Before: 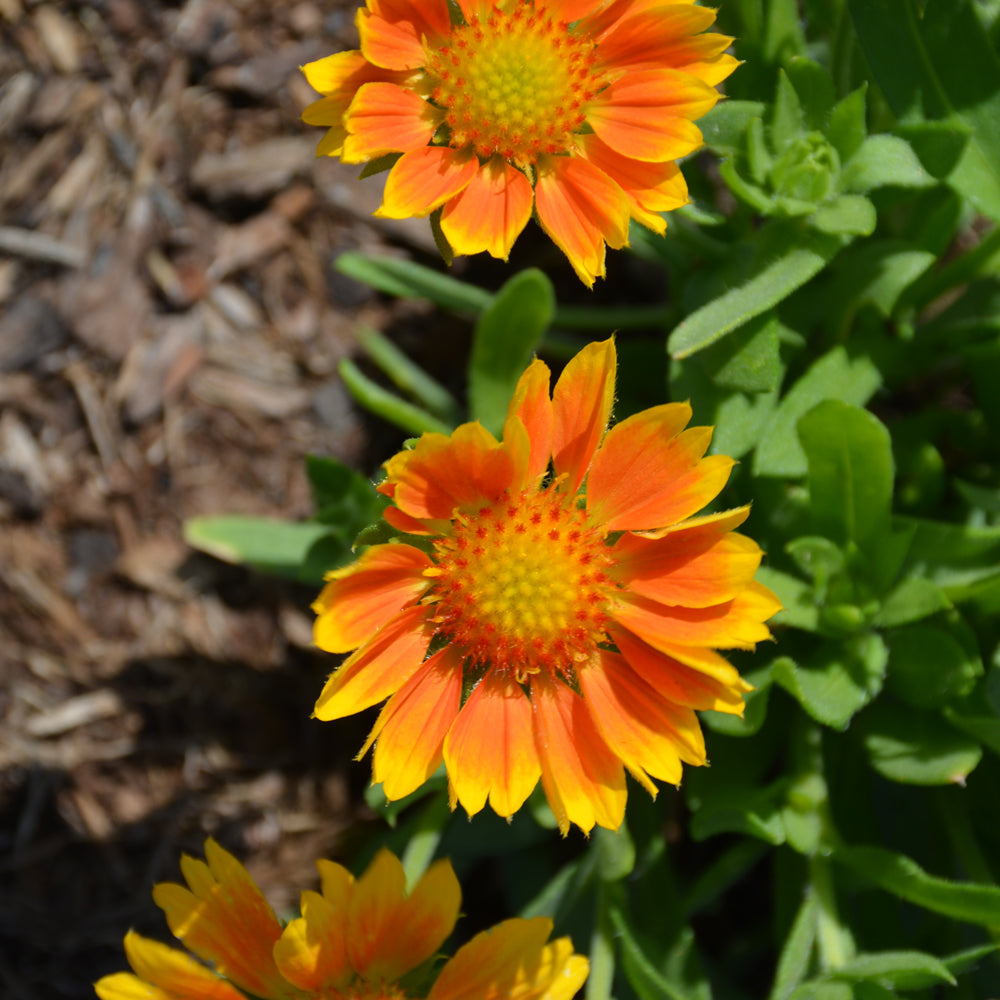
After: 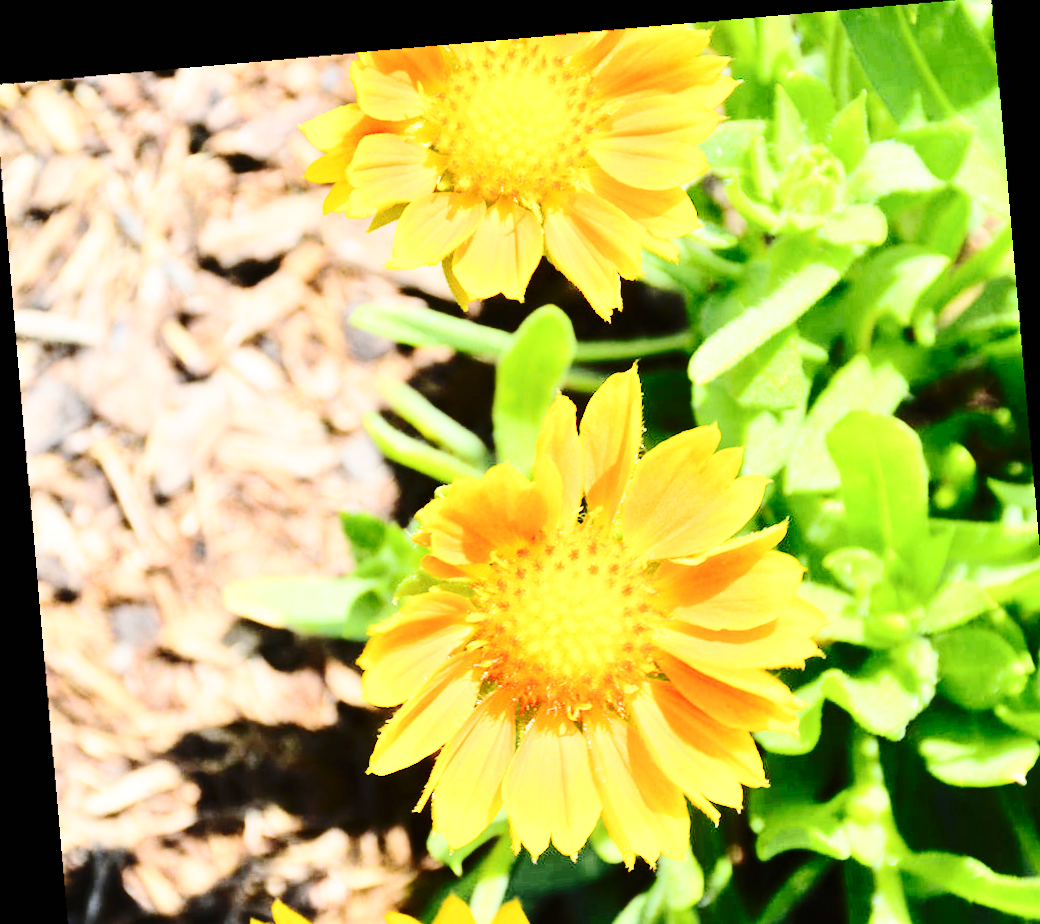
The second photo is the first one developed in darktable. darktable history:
rotate and perspective: rotation -4.86°, automatic cropping off
crop and rotate: angle 0.2°, left 0.275%, right 3.127%, bottom 14.18%
tone equalizer: -7 EV 0.15 EV, -6 EV 0.6 EV, -5 EV 1.15 EV, -4 EV 1.33 EV, -3 EV 1.15 EV, -2 EV 0.6 EV, -1 EV 0.15 EV, mask exposure compensation -0.5 EV
contrast brightness saturation: contrast 0.39, brightness 0.1
base curve: curves: ch0 [(0, 0) (0.032, 0.037) (0.105, 0.228) (0.435, 0.76) (0.856, 0.983) (1, 1)], preserve colors none
exposure: black level correction 0, exposure 0.953 EV, compensate exposure bias true, compensate highlight preservation false
